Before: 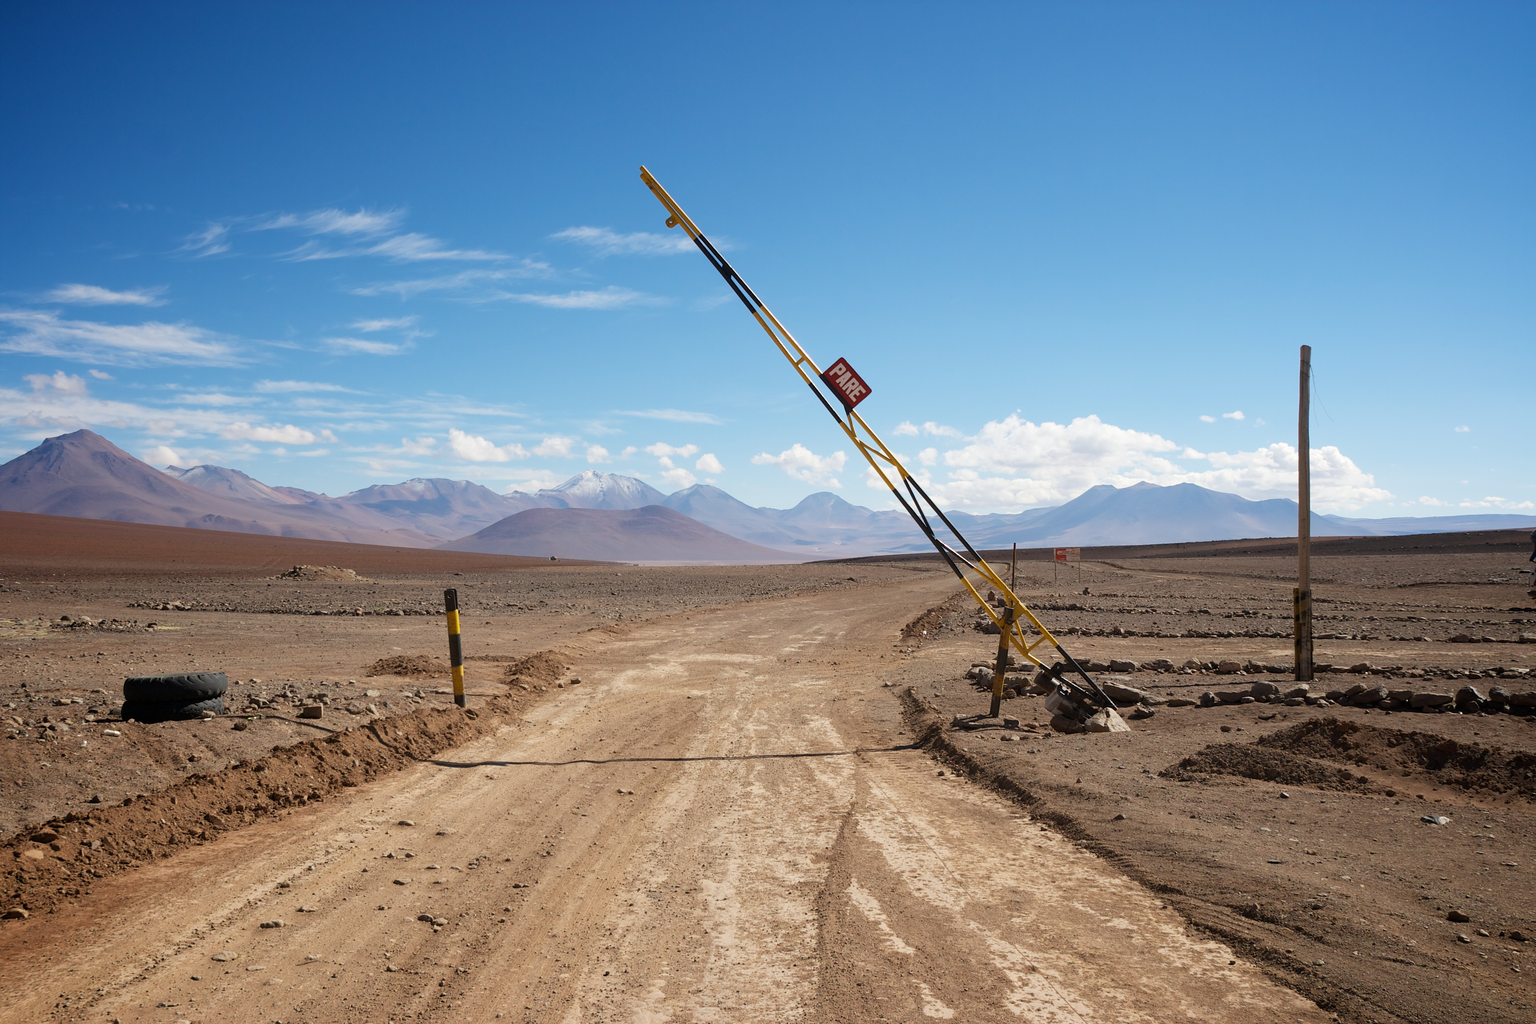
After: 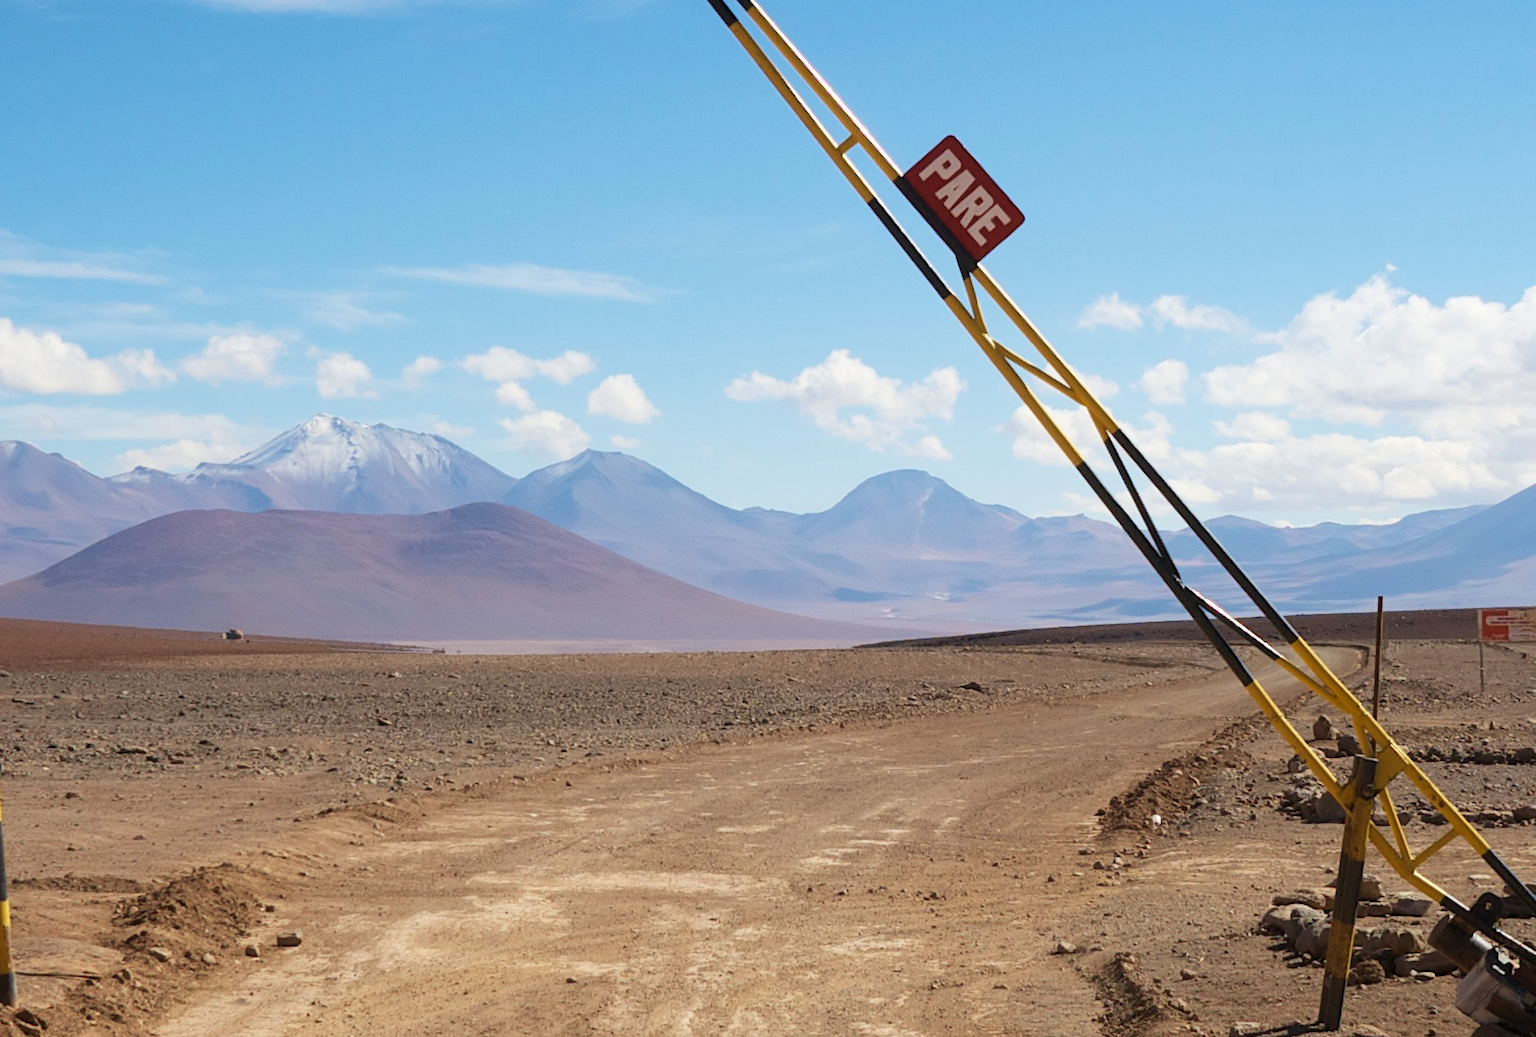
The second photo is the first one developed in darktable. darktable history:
crop: left 29.922%, top 29.627%, right 29.849%, bottom 29.481%
velvia: on, module defaults
